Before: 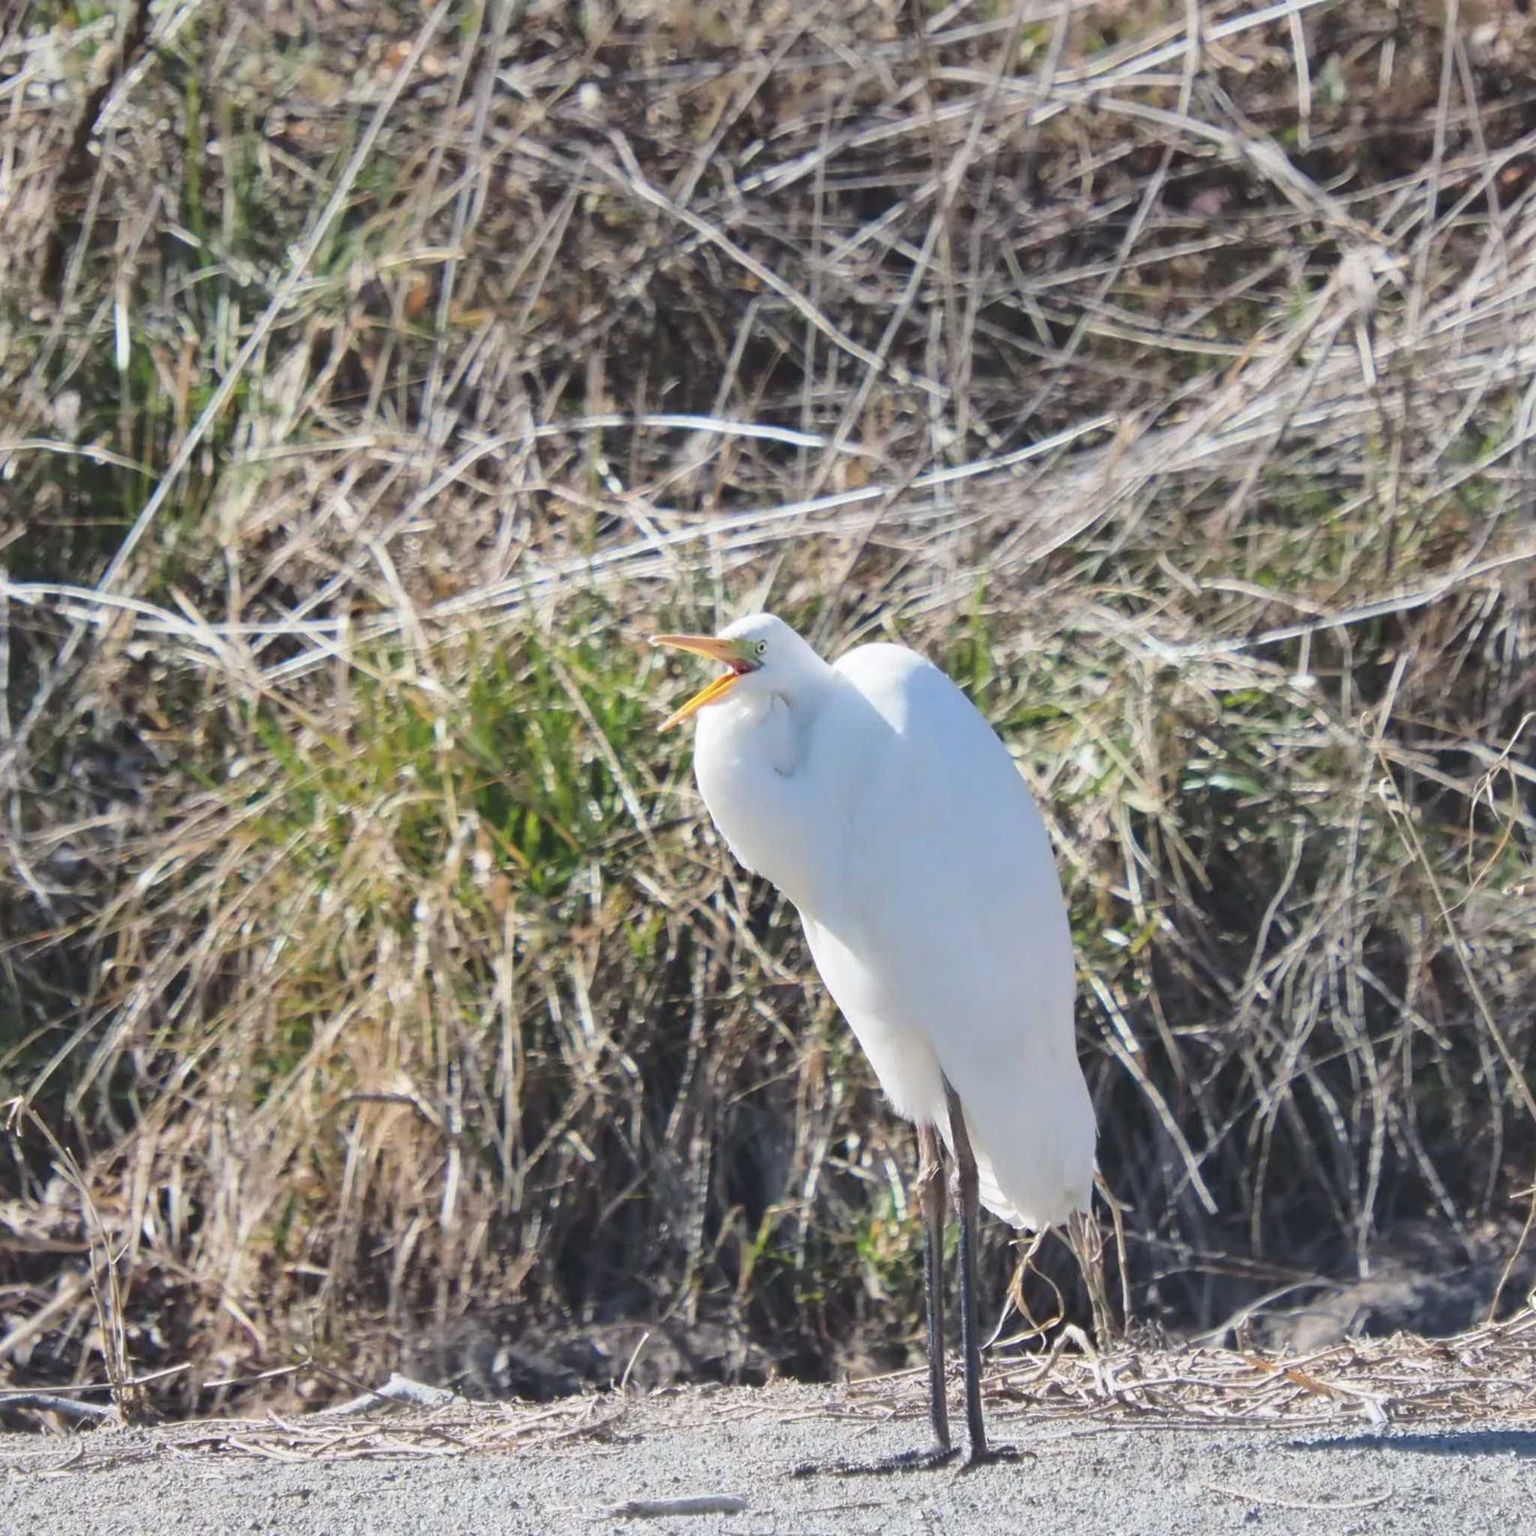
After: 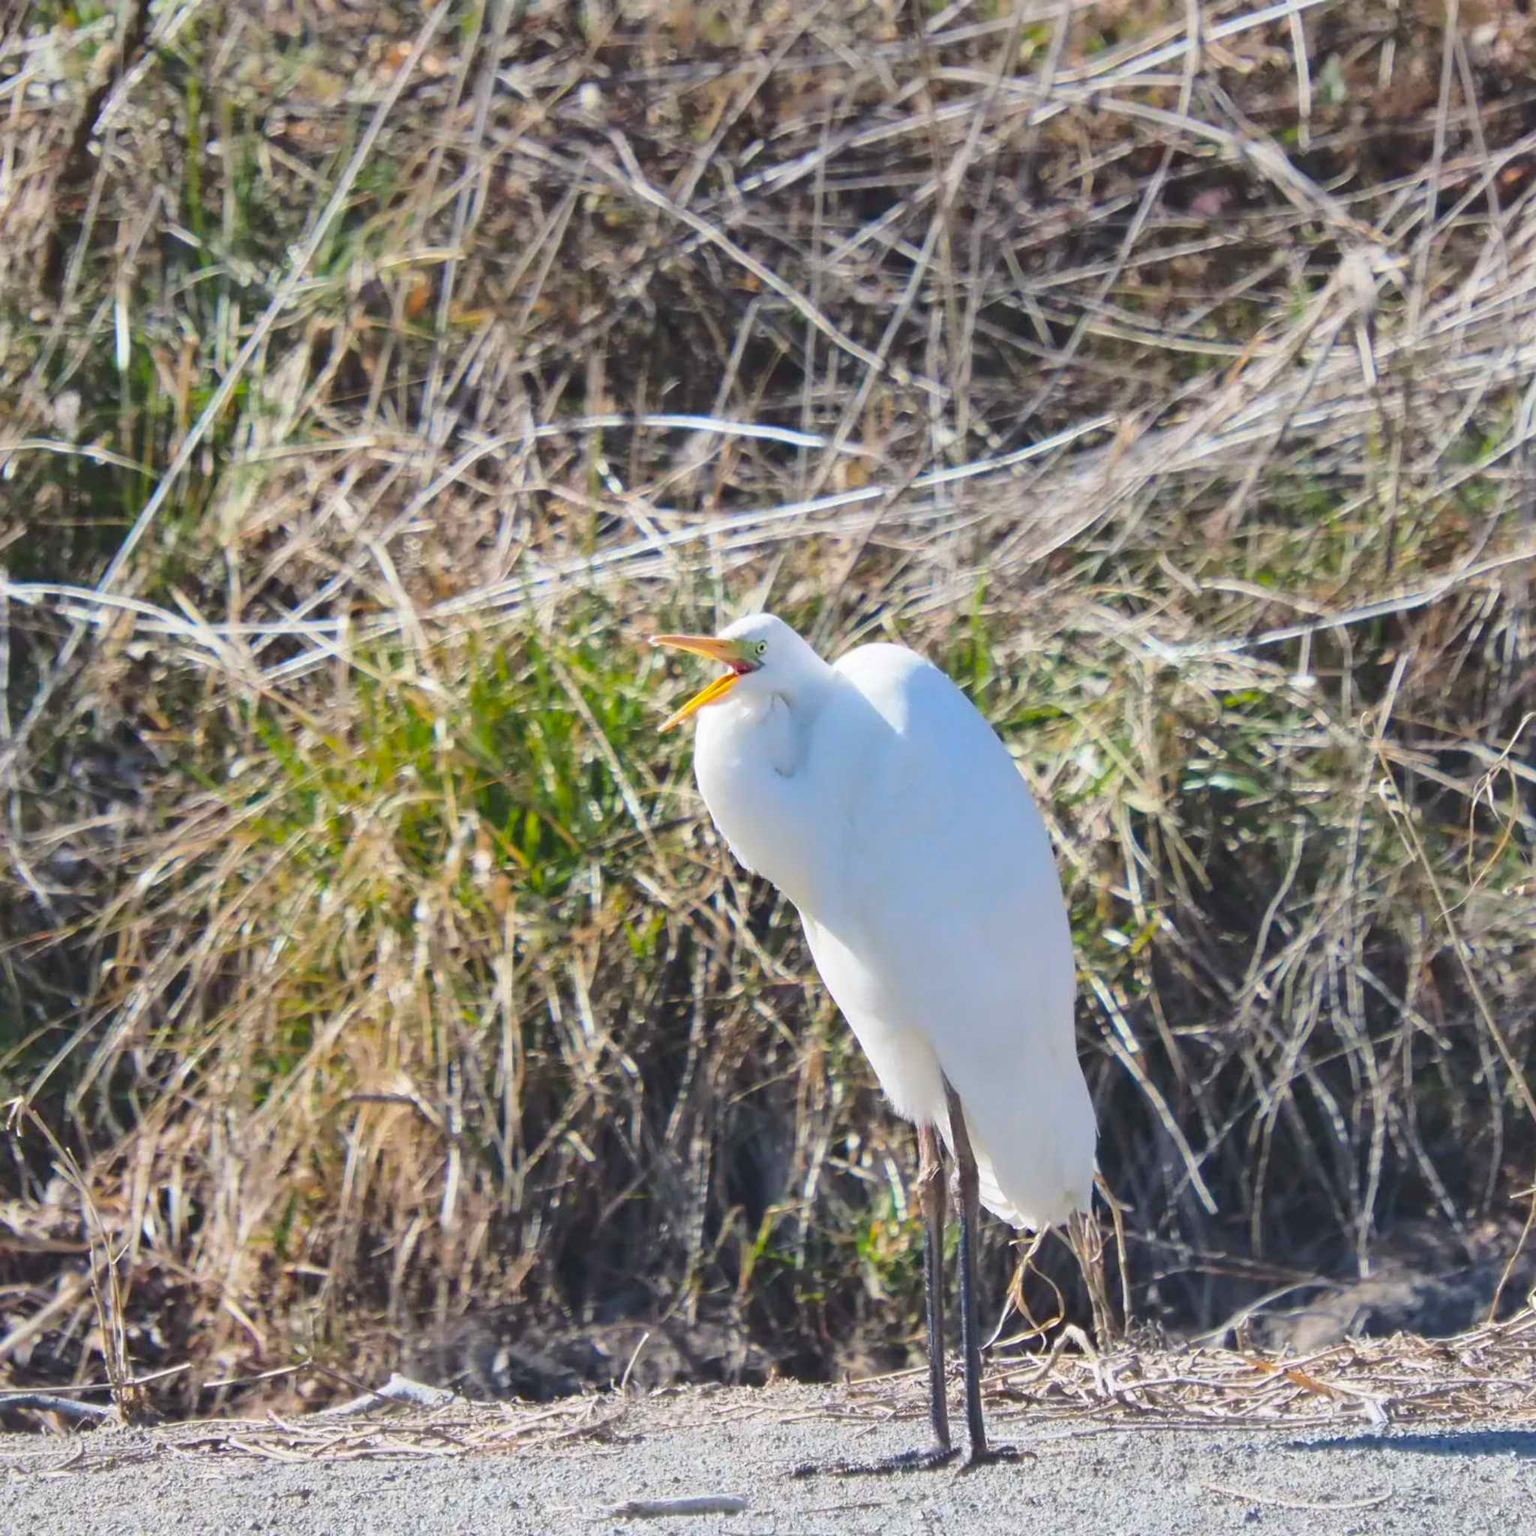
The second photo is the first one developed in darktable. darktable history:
color balance rgb: perceptual saturation grading › global saturation 25.766%, global vibrance 20%
